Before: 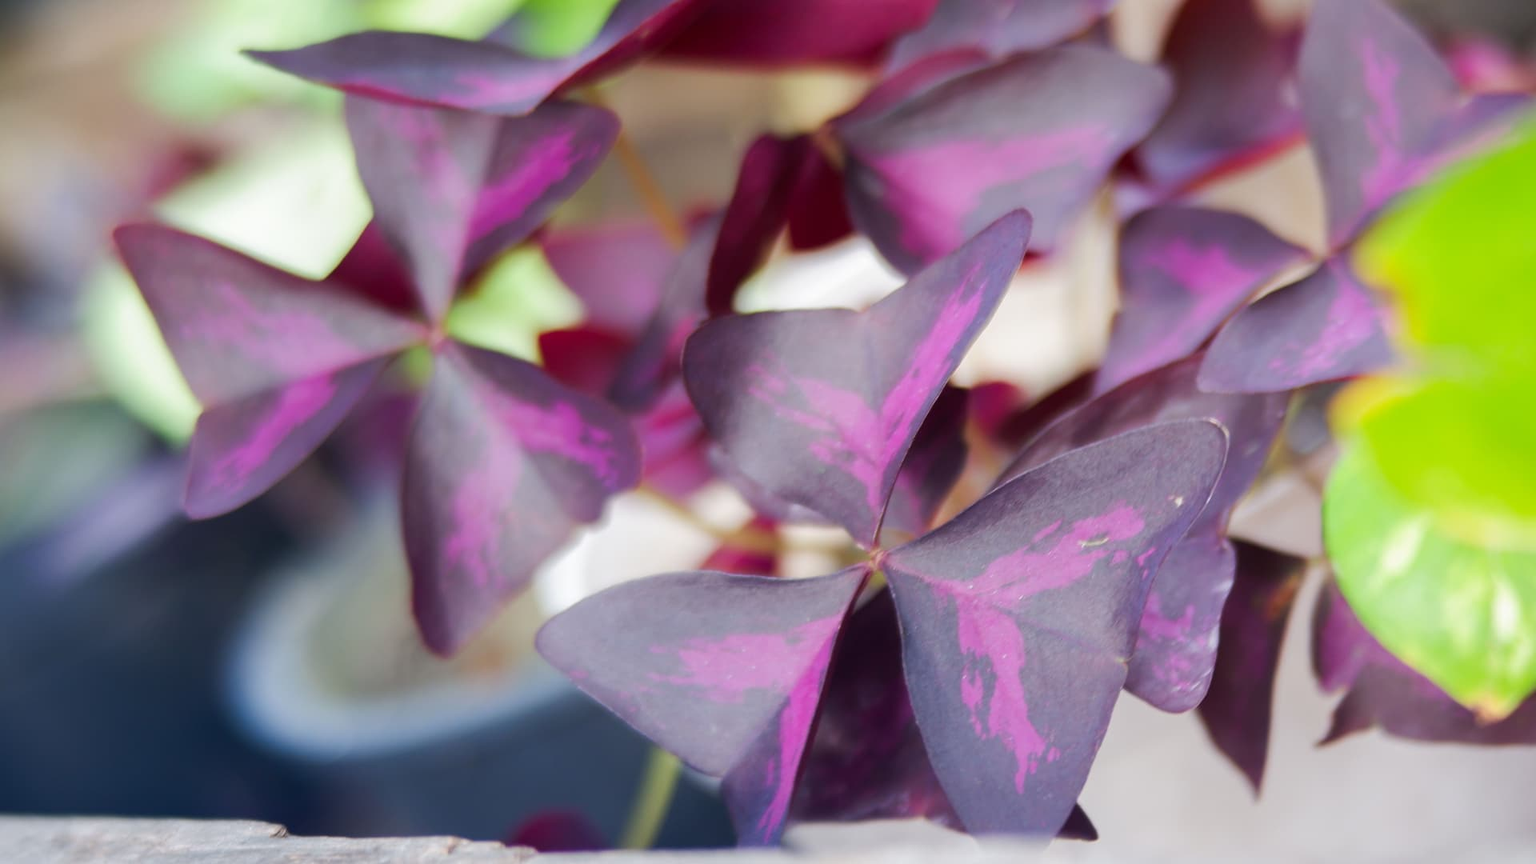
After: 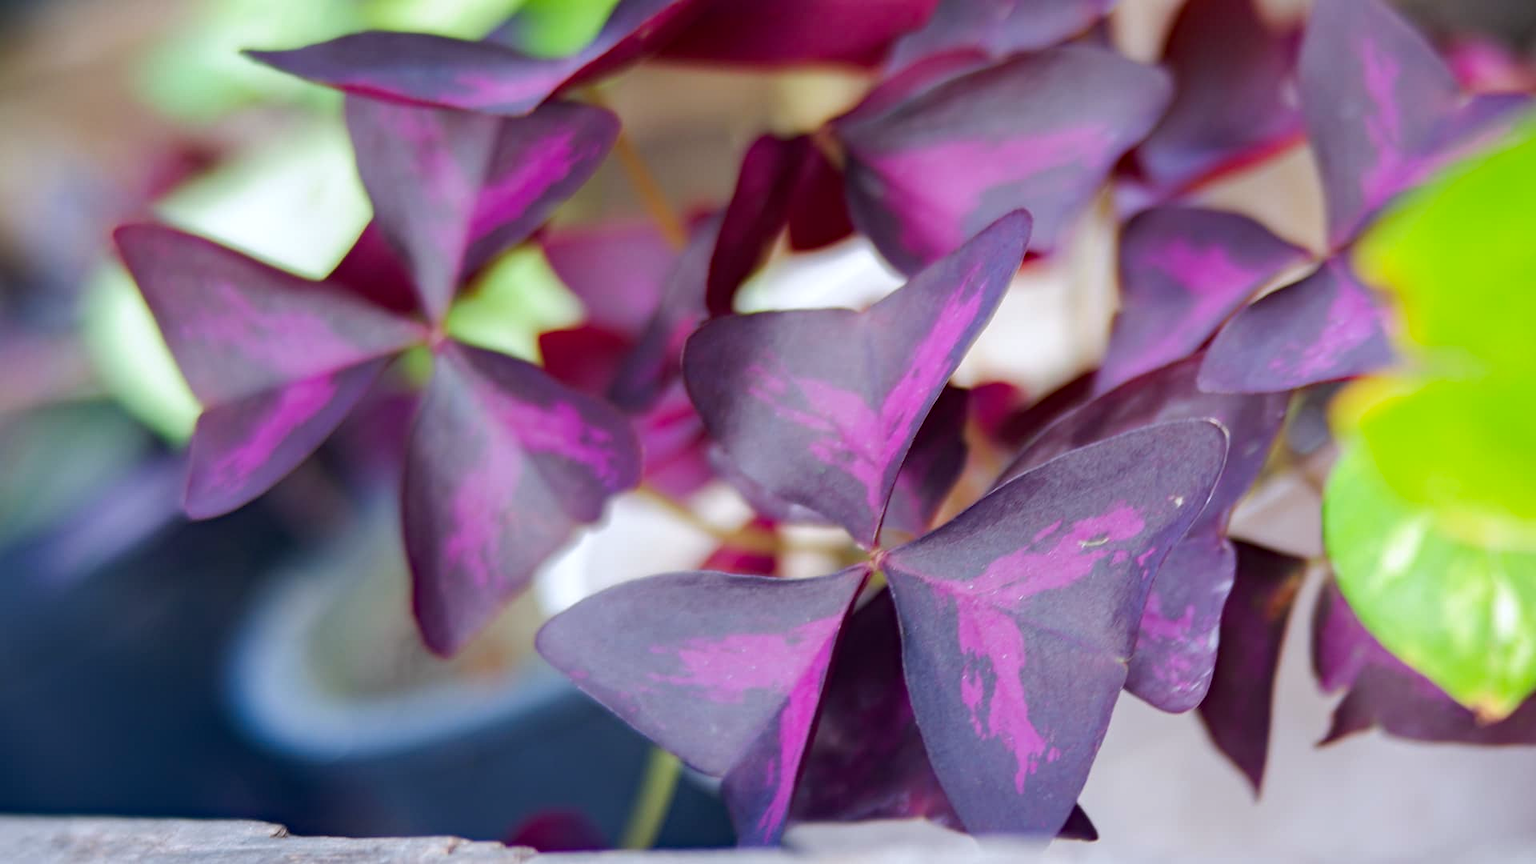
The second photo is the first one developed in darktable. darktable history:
color calibration: x 0.355, y 0.367, temperature 4700.38 K
haze removal: strength 0.29, distance 0.25, compatibility mode true, adaptive false
